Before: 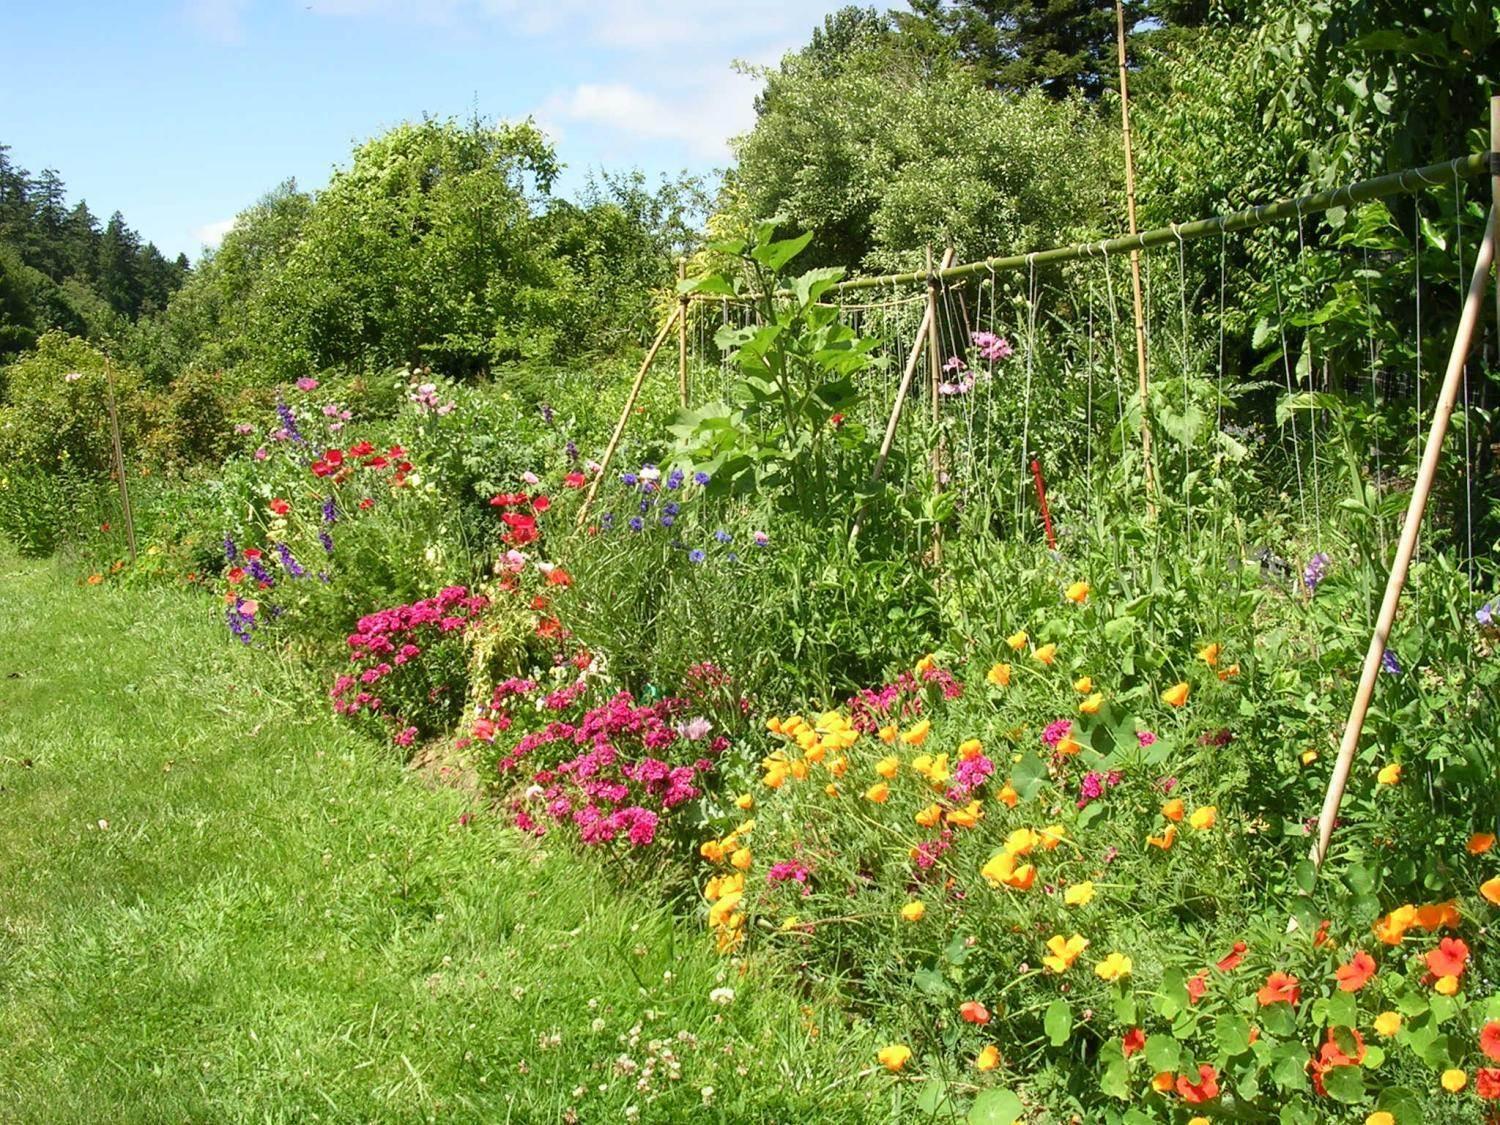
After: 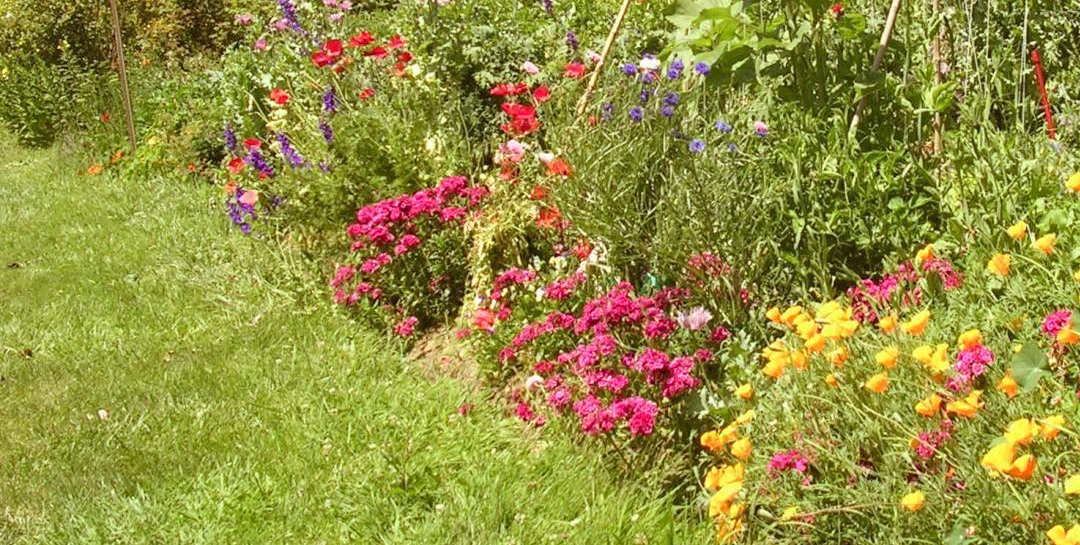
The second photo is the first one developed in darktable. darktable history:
crop: top 36.498%, right 27.964%, bottom 14.995%
rgb levels: mode RGB, independent channels, levels [[0, 0.474, 1], [0, 0.5, 1], [0, 0.5, 1]]
base curve: curves: ch0 [(0, 0) (0.283, 0.295) (1, 1)], preserve colors none
